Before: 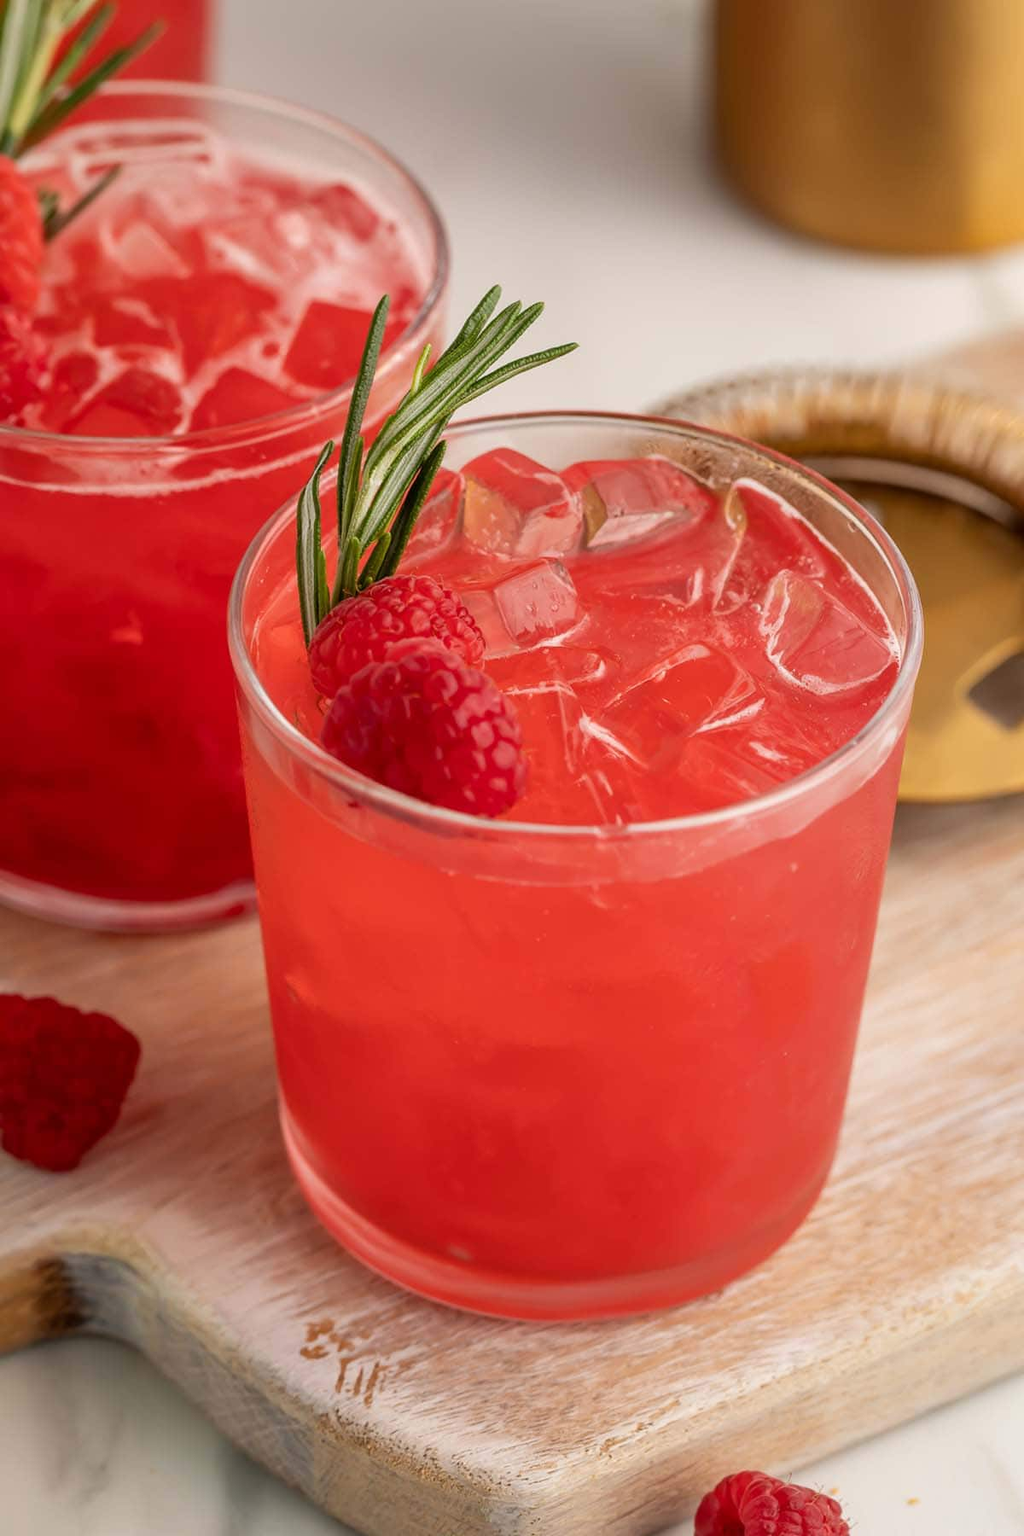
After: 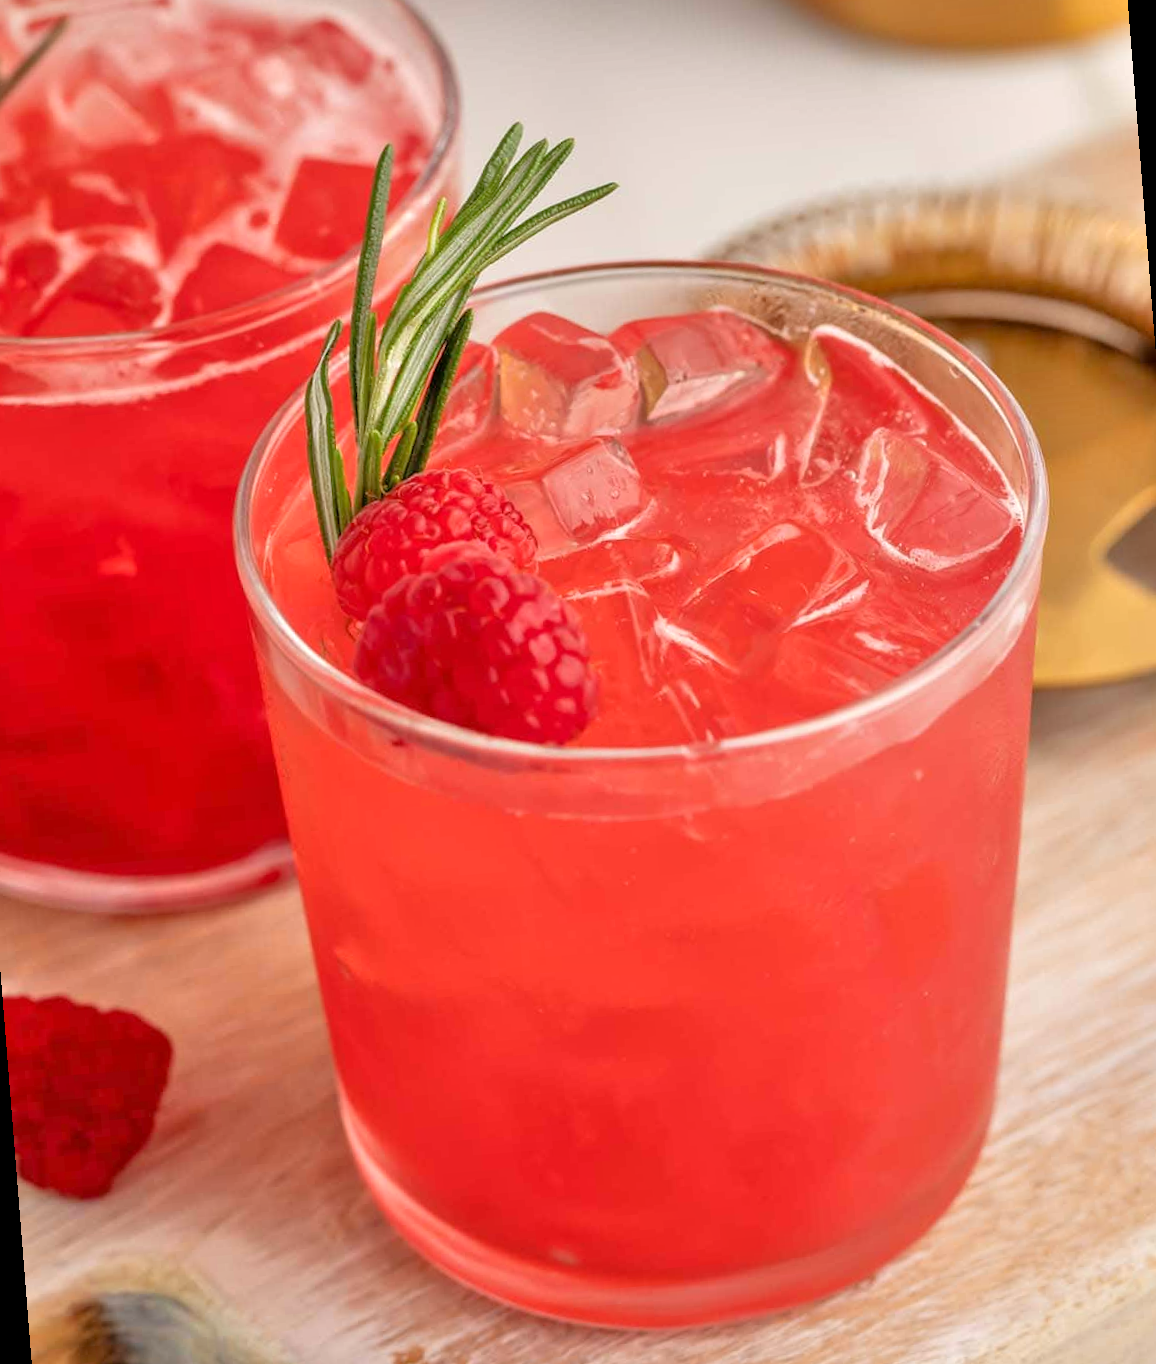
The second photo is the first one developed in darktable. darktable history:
crop: left 1.507%, top 6.147%, right 1.379%, bottom 6.637%
rotate and perspective: rotation -4.57°, crop left 0.054, crop right 0.944, crop top 0.087, crop bottom 0.914
tone equalizer: -7 EV 0.15 EV, -6 EV 0.6 EV, -5 EV 1.15 EV, -4 EV 1.33 EV, -3 EV 1.15 EV, -2 EV 0.6 EV, -1 EV 0.15 EV, mask exposure compensation -0.5 EV
